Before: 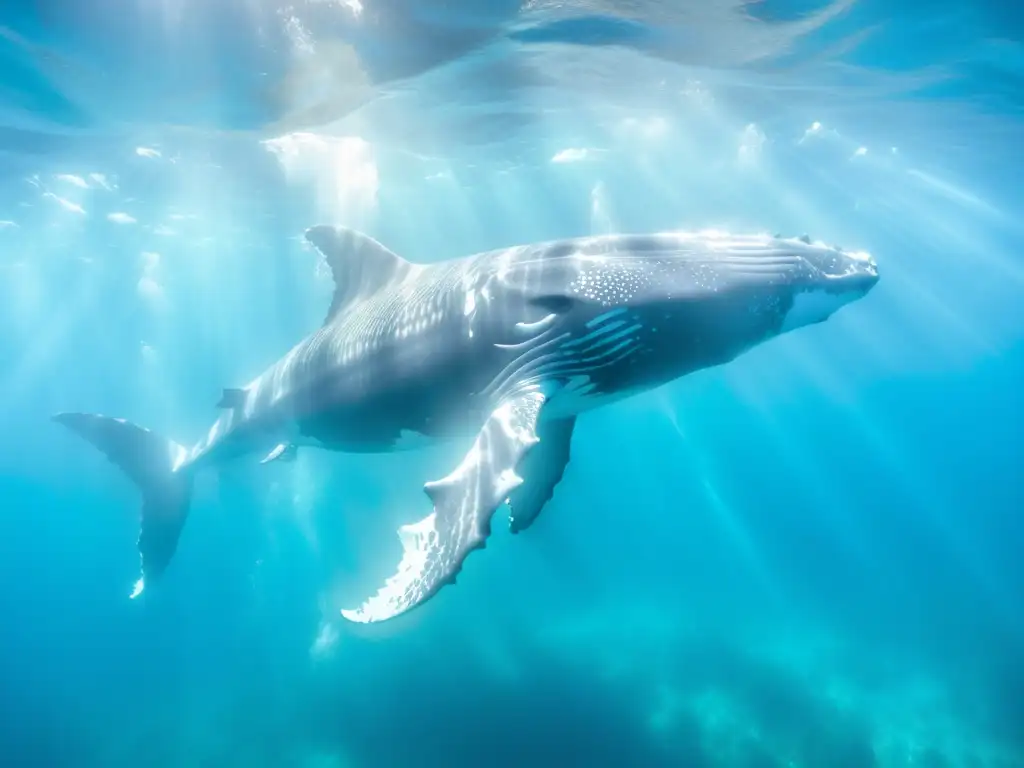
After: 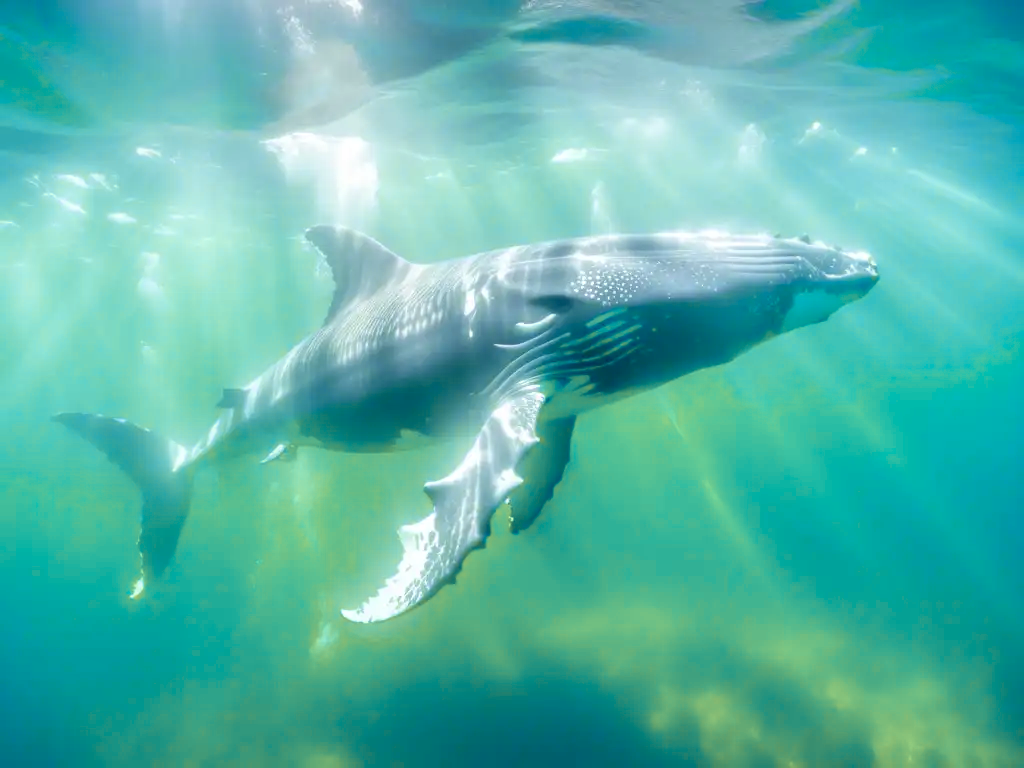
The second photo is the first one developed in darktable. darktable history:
local contrast: detail 110%
color zones: curves: ch2 [(0, 0.488) (0.143, 0.417) (0.286, 0.212) (0.429, 0.179) (0.571, 0.154) (0.714, 0.415) (0.857, 0.495) (1, 0.488)]
